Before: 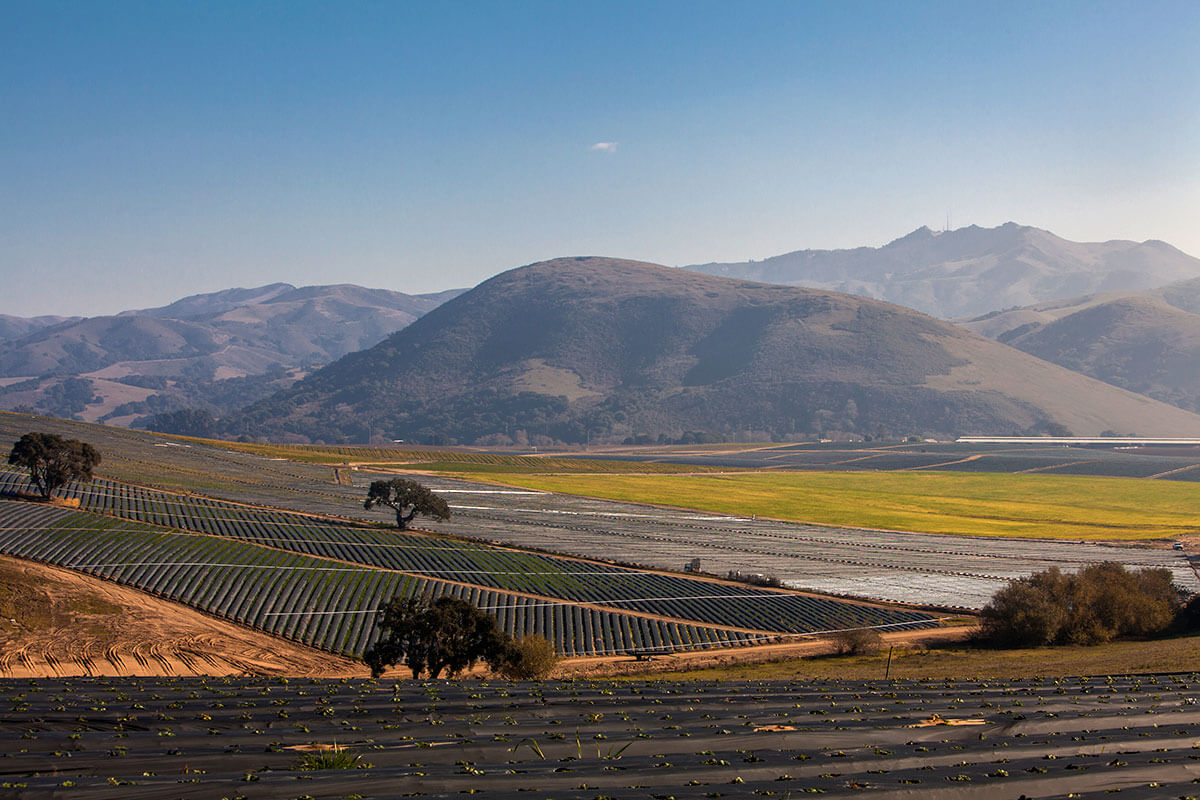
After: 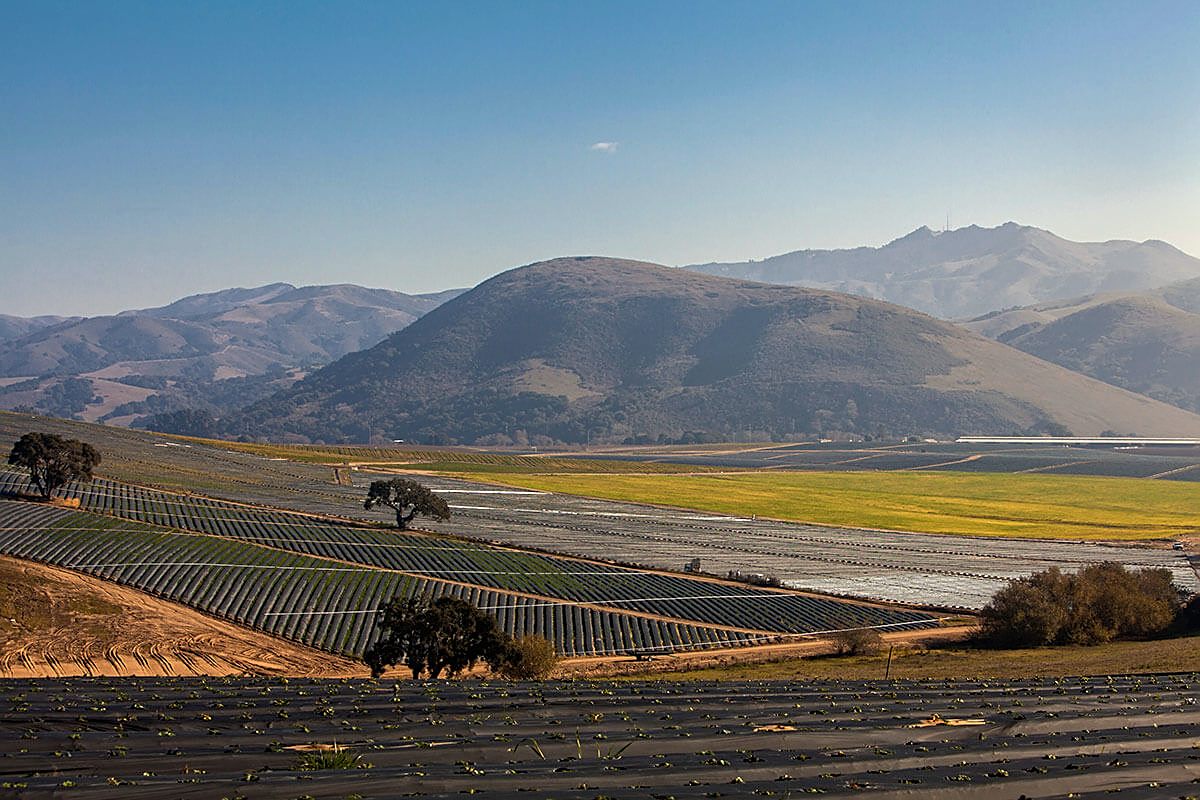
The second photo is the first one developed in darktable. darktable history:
sharpen: on, module defaults
color correction: highlights a* -2.68, highlights b* 2.57
